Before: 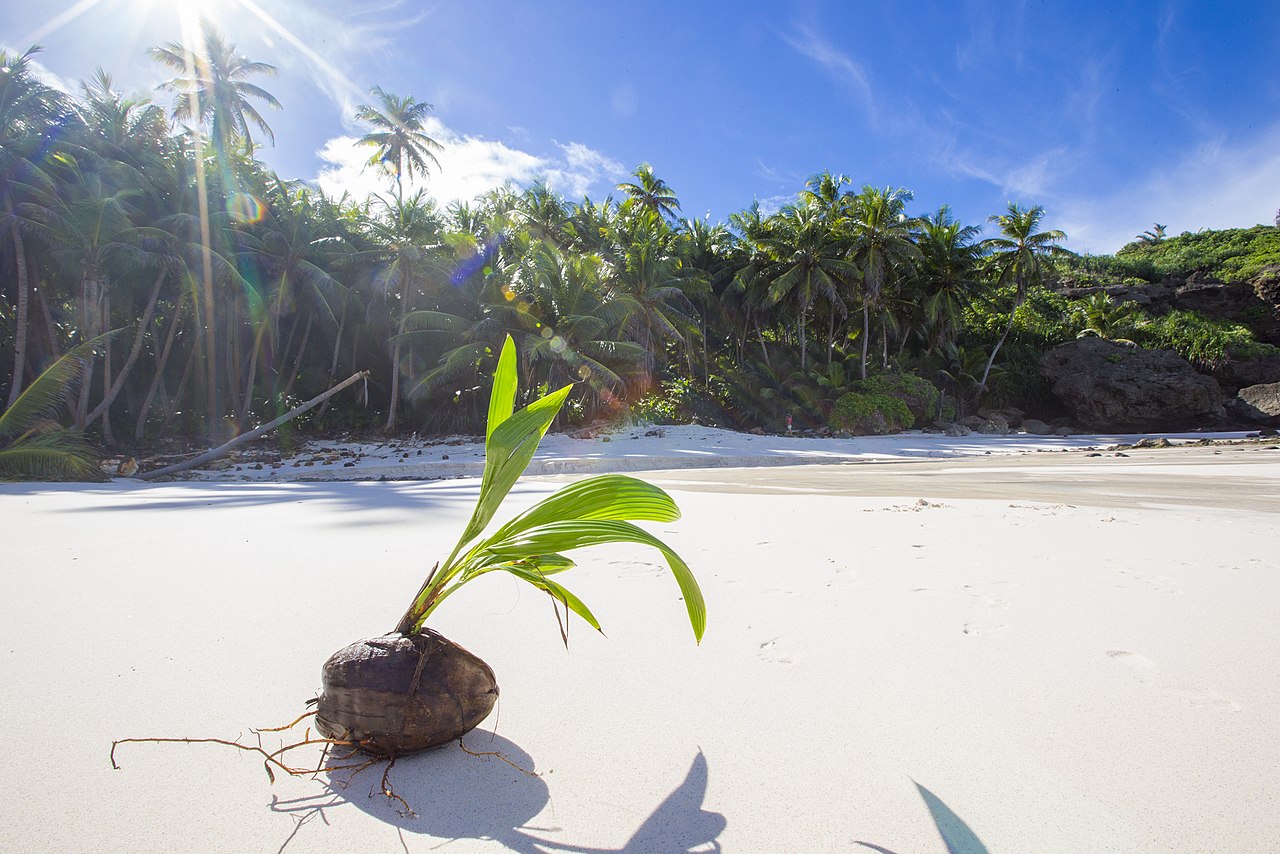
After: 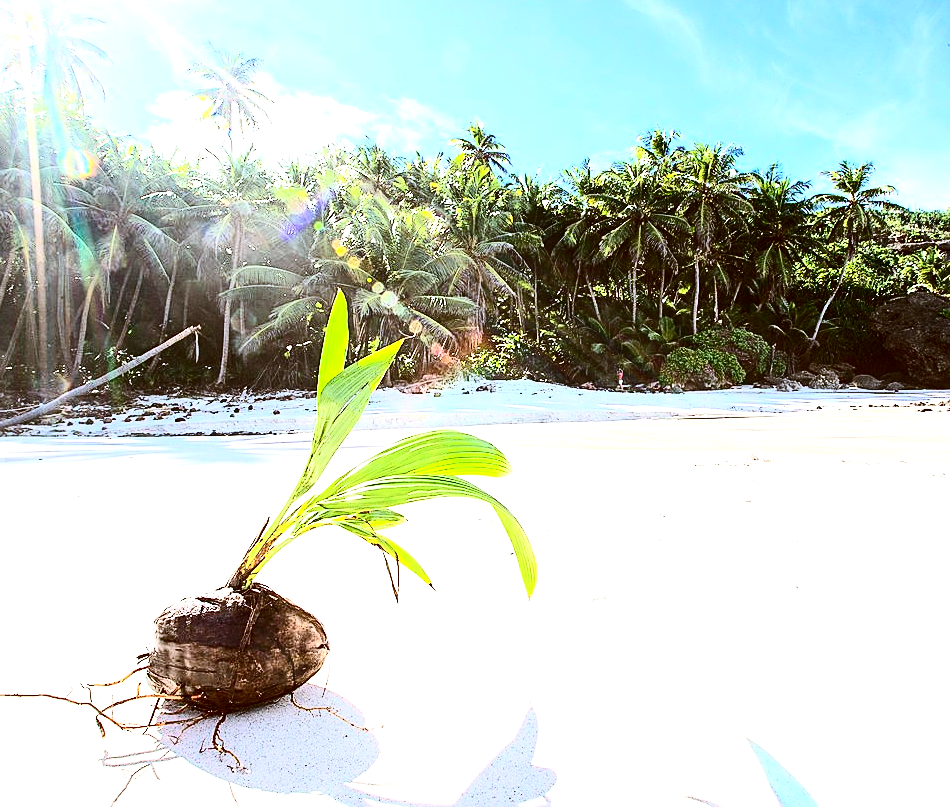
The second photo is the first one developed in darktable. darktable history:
sharpen: on, module defaults
crop and rotate: left 13.223%, top 5.391%, right 12.552%
exposure: exposure 1.256 EV, compensate highlight preservation false
contrast brightness saturation: contrast 0.505, saturation -0.099
color correction: highlights a* -0.376, highlights b* 0.155, shadows a* 4.37, shadows b* 20.61
